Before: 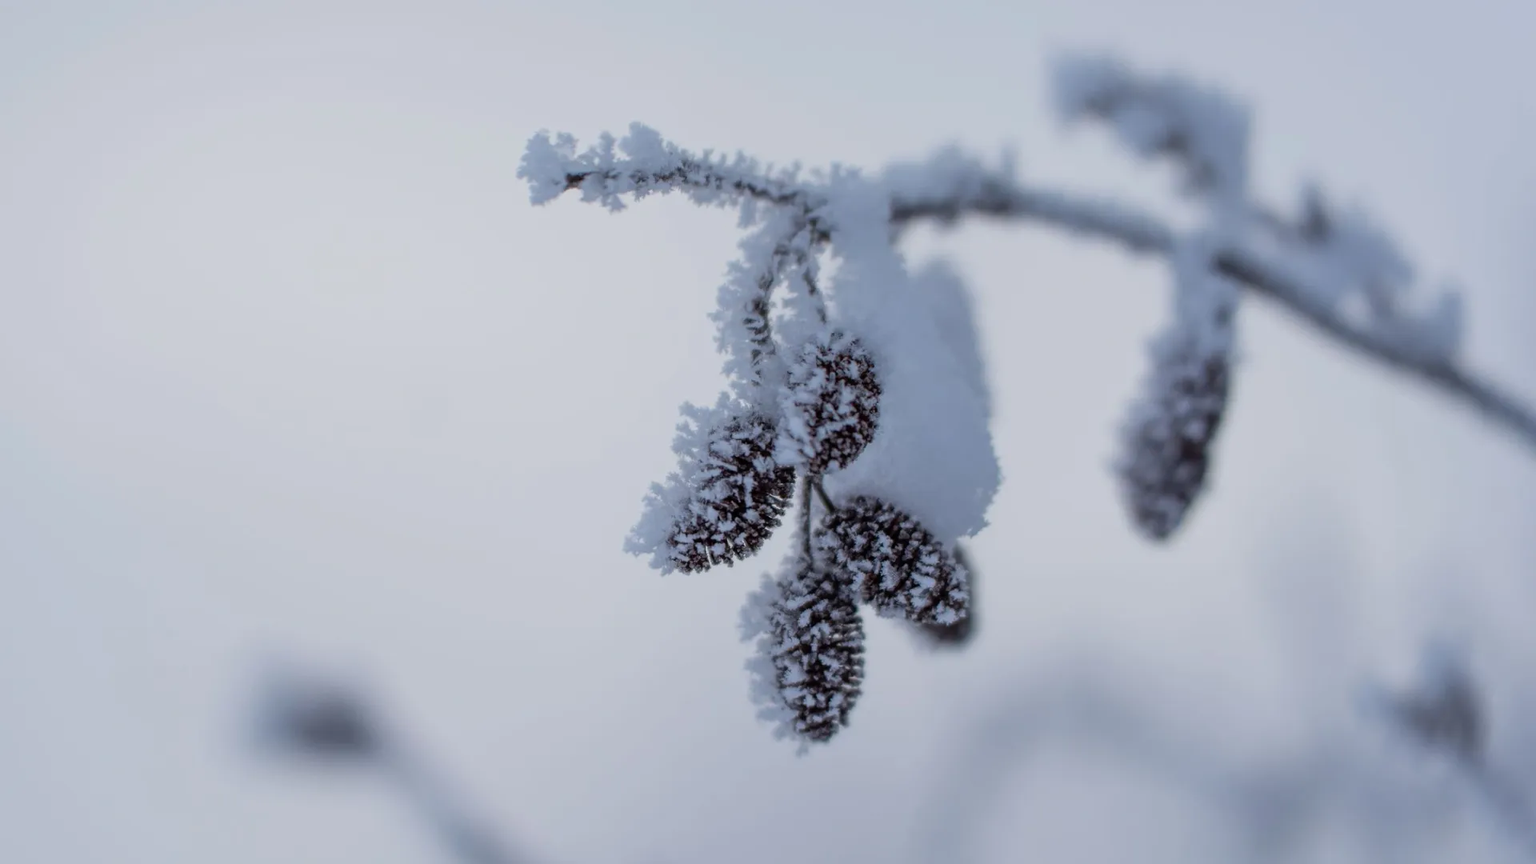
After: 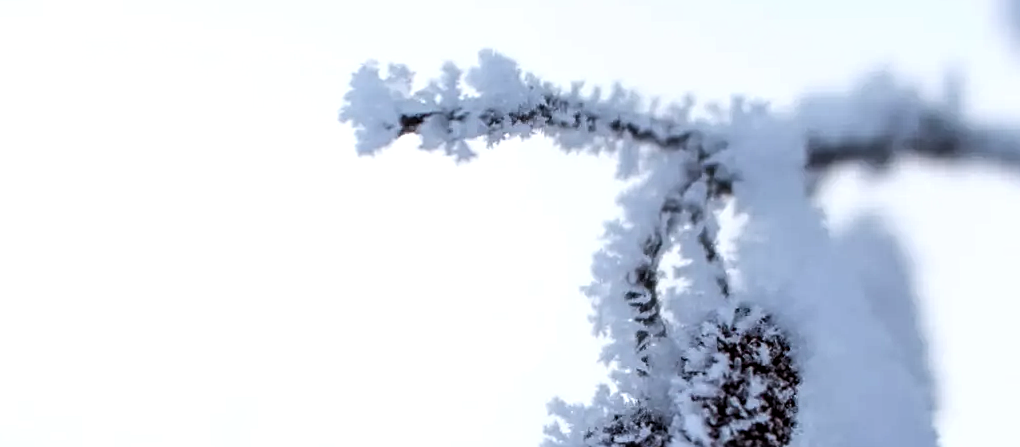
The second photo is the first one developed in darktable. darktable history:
crop: left 15.306%, top 9.065%, right 30.789%, bottom 48.638%
tone equalizer: -8 EV -0.417 EV, -7 EV -0.389 EV, -6 EV -0.333 EV, -5 EV -0.222 EV, -3 EV 0.222 EV, -2 EV 0.333 EV, -1 EV 0.389 EV, +0 EV 0.417 EV, edges refinement/feathering 500, mask exposure compensation -1.57 EV, preserve details no
color balance rgb: shadows lift › luminance -20%, power › hue 72.24°, highlights gain › luminance 15%, global offset › hue 171.6°, perceptual saturation grading › global saturation 14.09%, perceptual saturation grading › highlights -25%, perceptual saturation grading › shadows 25%, global vibrance 25%, contrast 10%
rotate and perspective: rotation -1°, crop left 0.011, crop right 0.989, crop top 0.025, crop bottom 0.975
sharpen: on, module defaults
contrast equalizer: y [[0.5 ×6], [0.5 ×6], [0.5 ×6], [0 ×6], [0, 0, 0, 0.581, 0.011, 0]]
